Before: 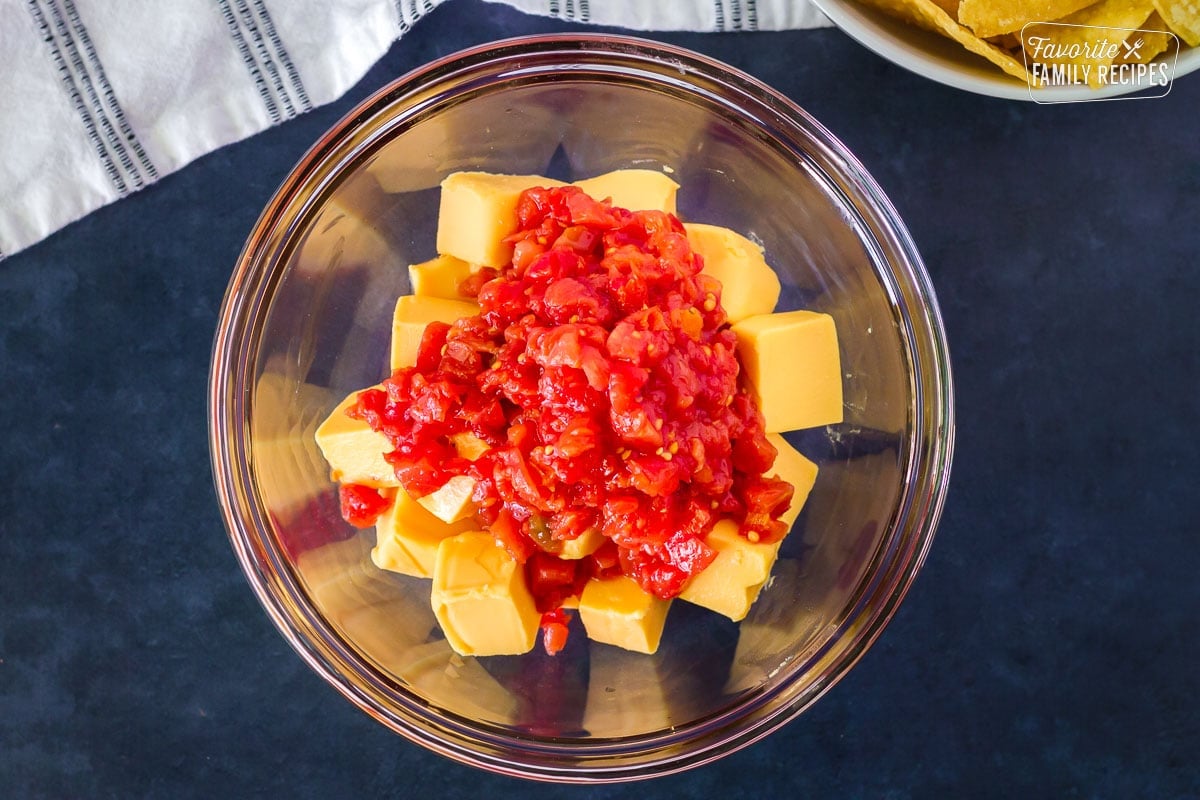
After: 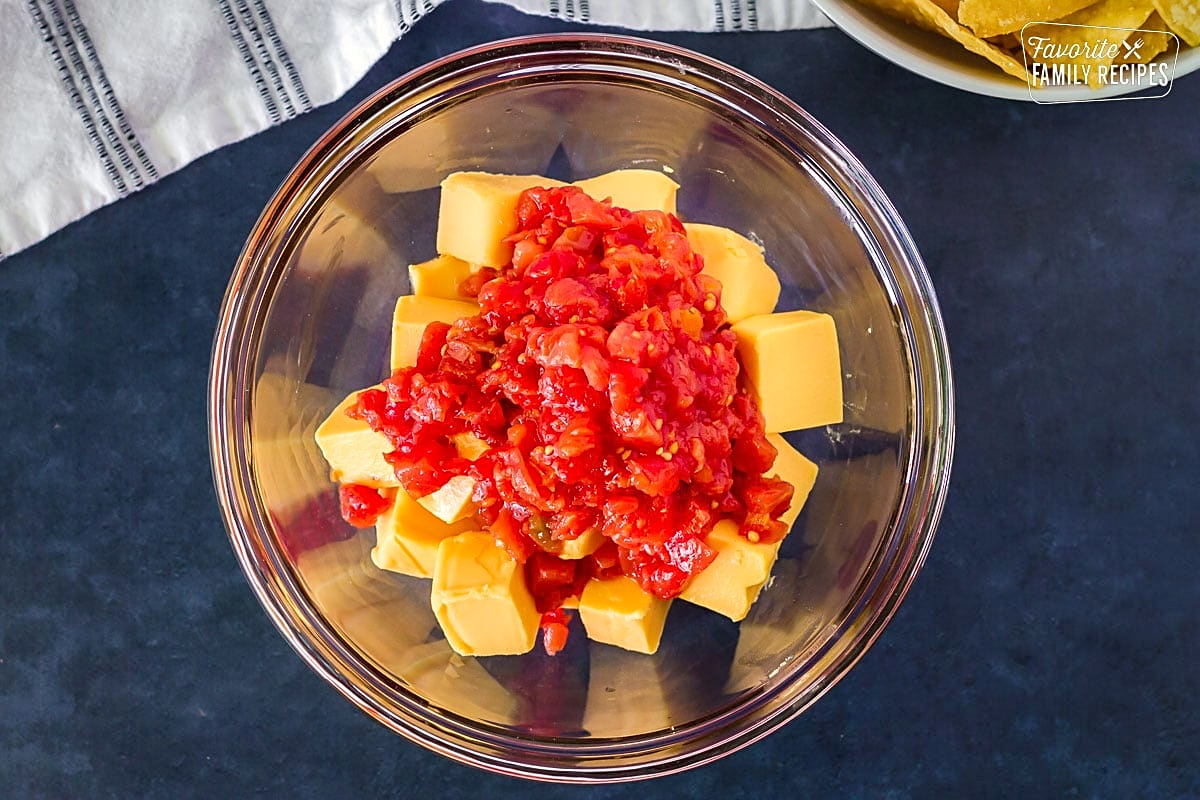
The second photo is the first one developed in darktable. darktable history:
sharpen: on, module defaults
shadows and highlights: radius 118.69, shadows 42.21, highlights -61.56, soften with gaussian
white balance: red 1.009, blue 0.985
